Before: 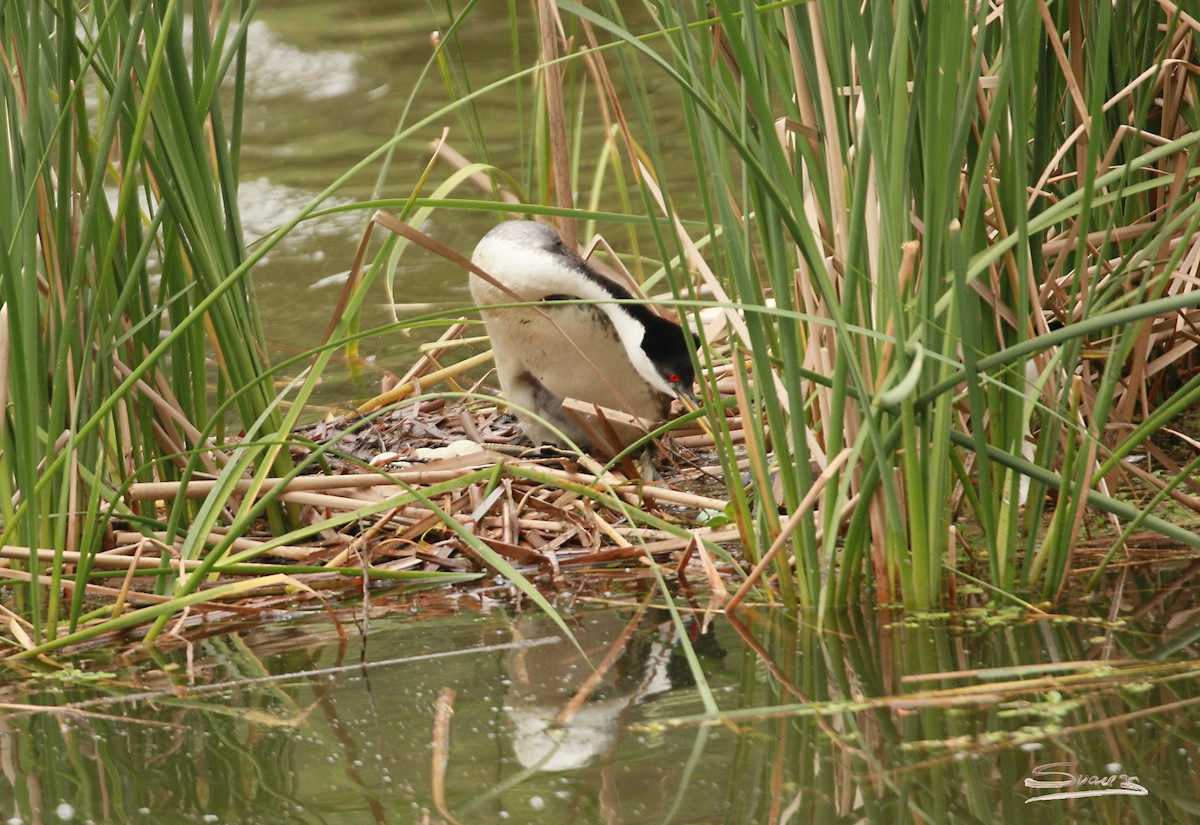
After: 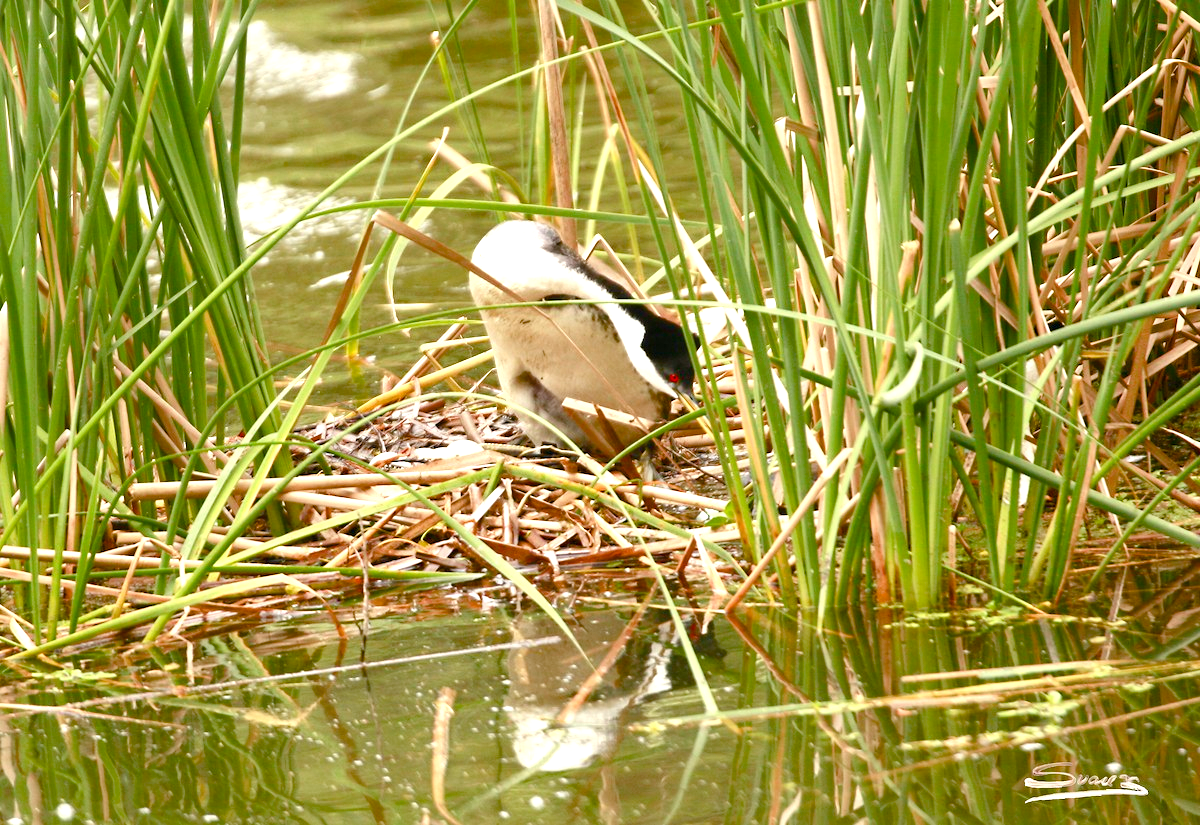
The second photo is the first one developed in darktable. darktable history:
color balance rgb: shadows lift › luminance -19.765%, linear chroma grading › shadows 15.373%, perceptual saturation grading › global saturation 20%, perceptual saturation grading › highlights -25.414%, perceptual saturation grading › shadows 49.305%, global vibrance 14.696%
shadows and highlights: shadows 34.18, highlights -34.76, soften with gaussian
exposure: black level correction 0.001, exposure 1 EV, compensate highlight preservation false
